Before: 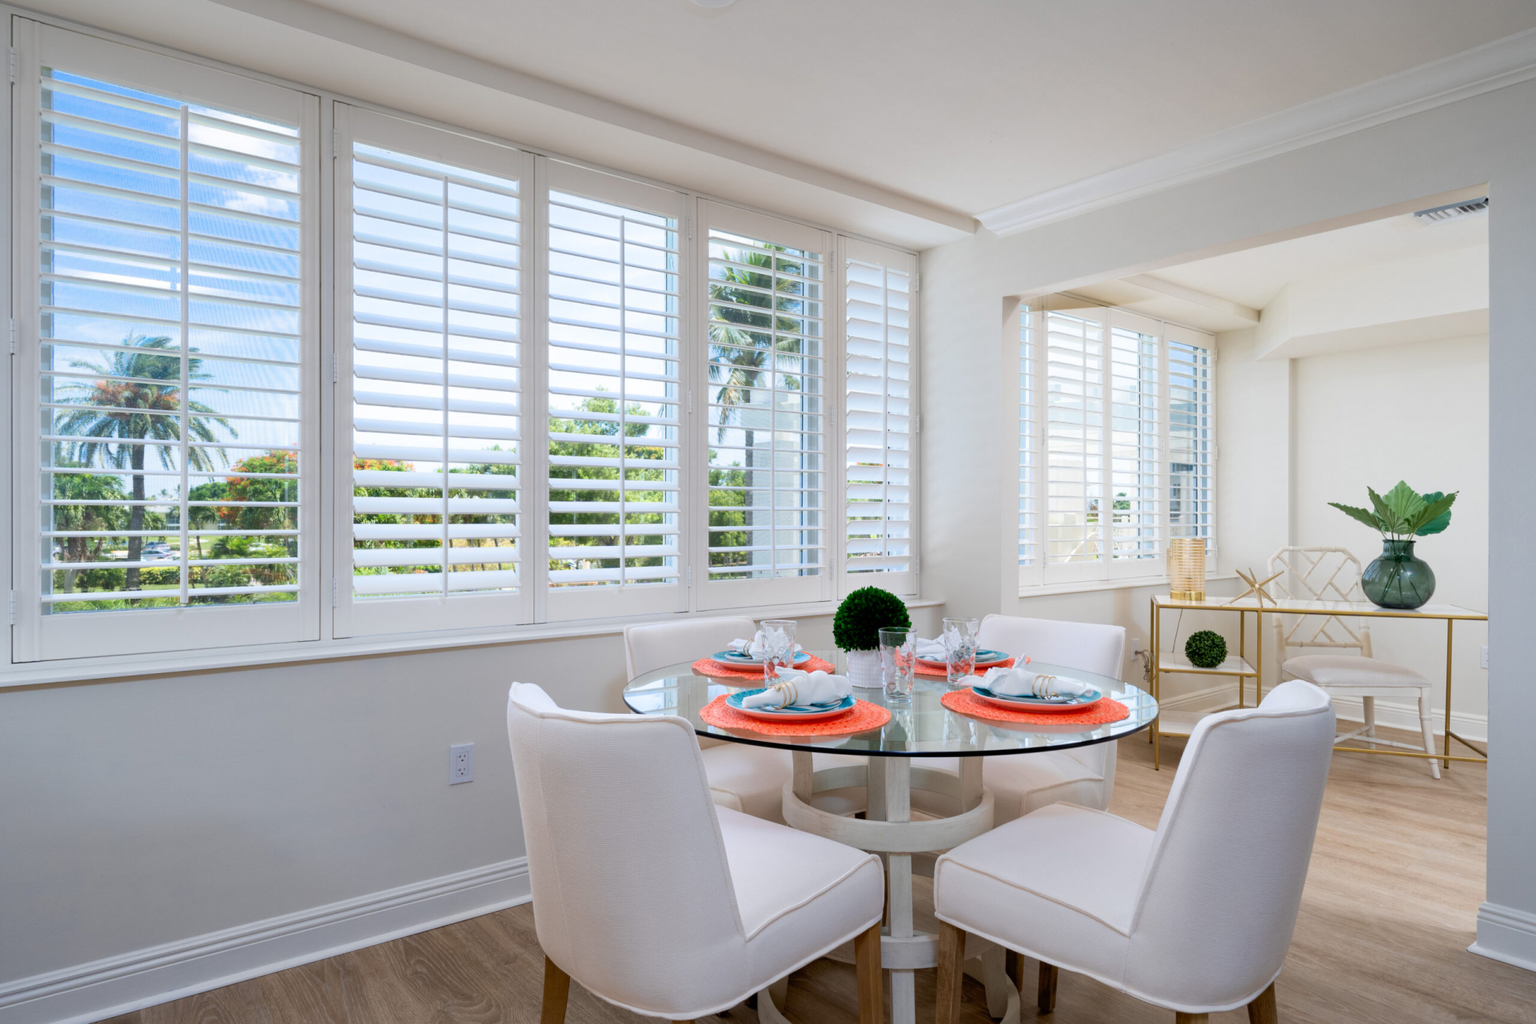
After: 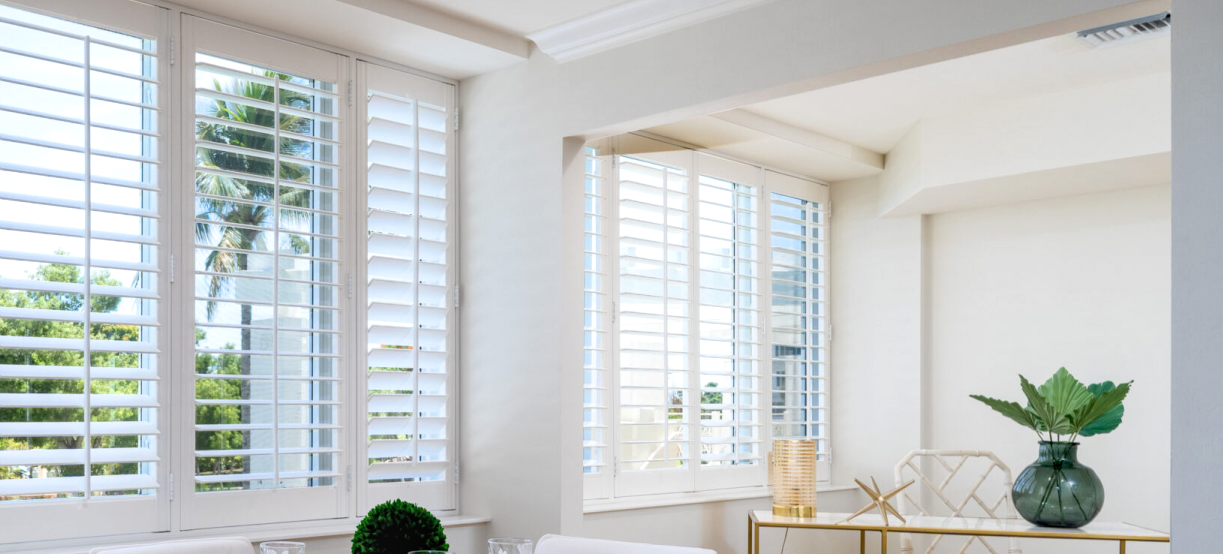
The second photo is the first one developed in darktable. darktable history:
crop: left 36.005%, top 18.293%, right 0.31%, bottom 38.444%
contrast brightness saturation: contrast 0.05, brightness 0.06, saturation 0.01
local contrast: detail 130%
color balance: mode lift, gamma, gain (sRGB), lift [0.97, 1, 1, 1], gamma [1.03, 1, 1, 1]
